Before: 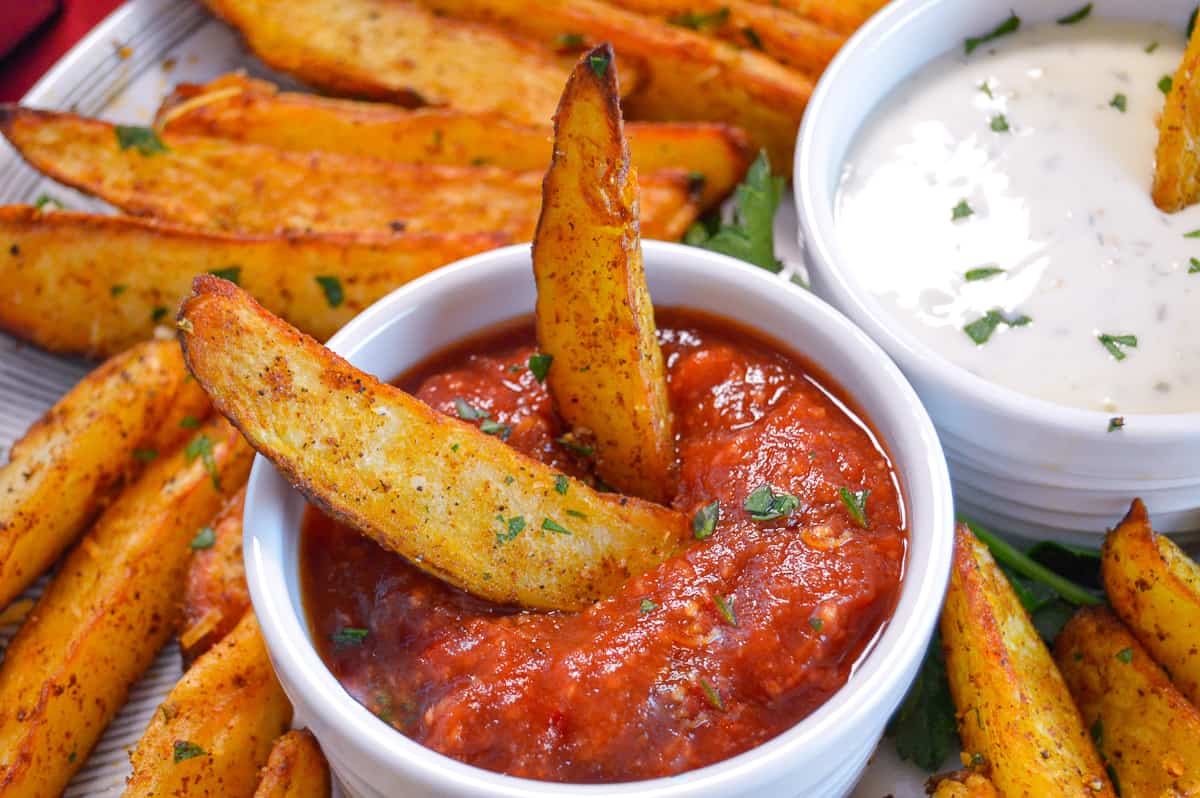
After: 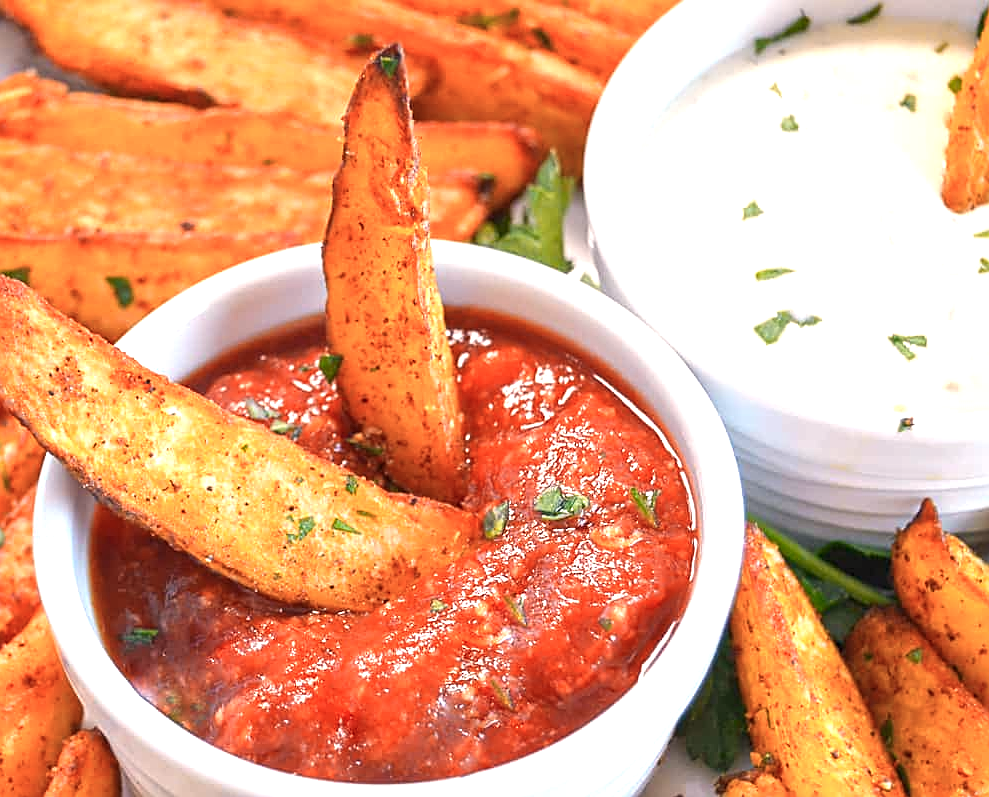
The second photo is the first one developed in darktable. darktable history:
color zones: curves: ch1 [(0, 0.455) (0.063, 0.455) (0.286, 0.495) (0.429, 0.5) (0.571, 0.5) (0.714, 0.5) (0.857, 0.5) (1, 0.455)]; ch2 [(0, 0.532) (0.063, 0.521) (0.233, 0.447) (0.429, 0.489) (0.571, 0.5) (0.714, 0.5) (0.857, 0.5) (1, 0.532)]
white balance: red 1.045, blue 0.932
crop: left 17.582%, bottom 0.031%
sharpen: on, module defaults
exposure: black level correction -0.001, exposure 0.9 EV, compensate exposure bias true, compensate highlight preservation false
